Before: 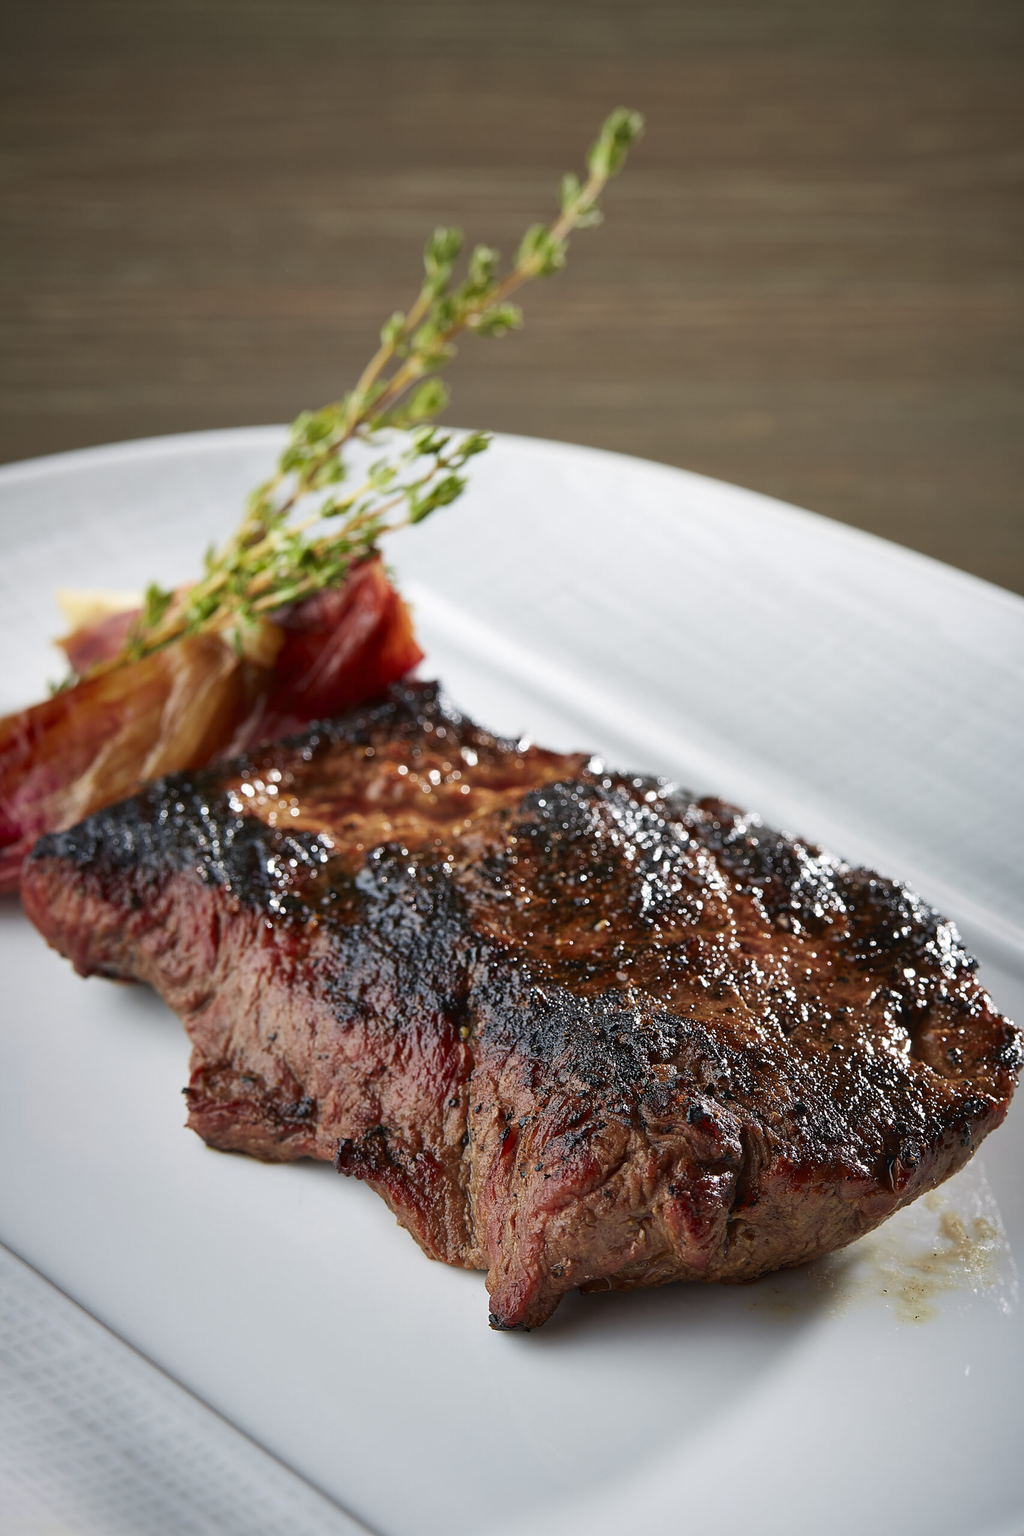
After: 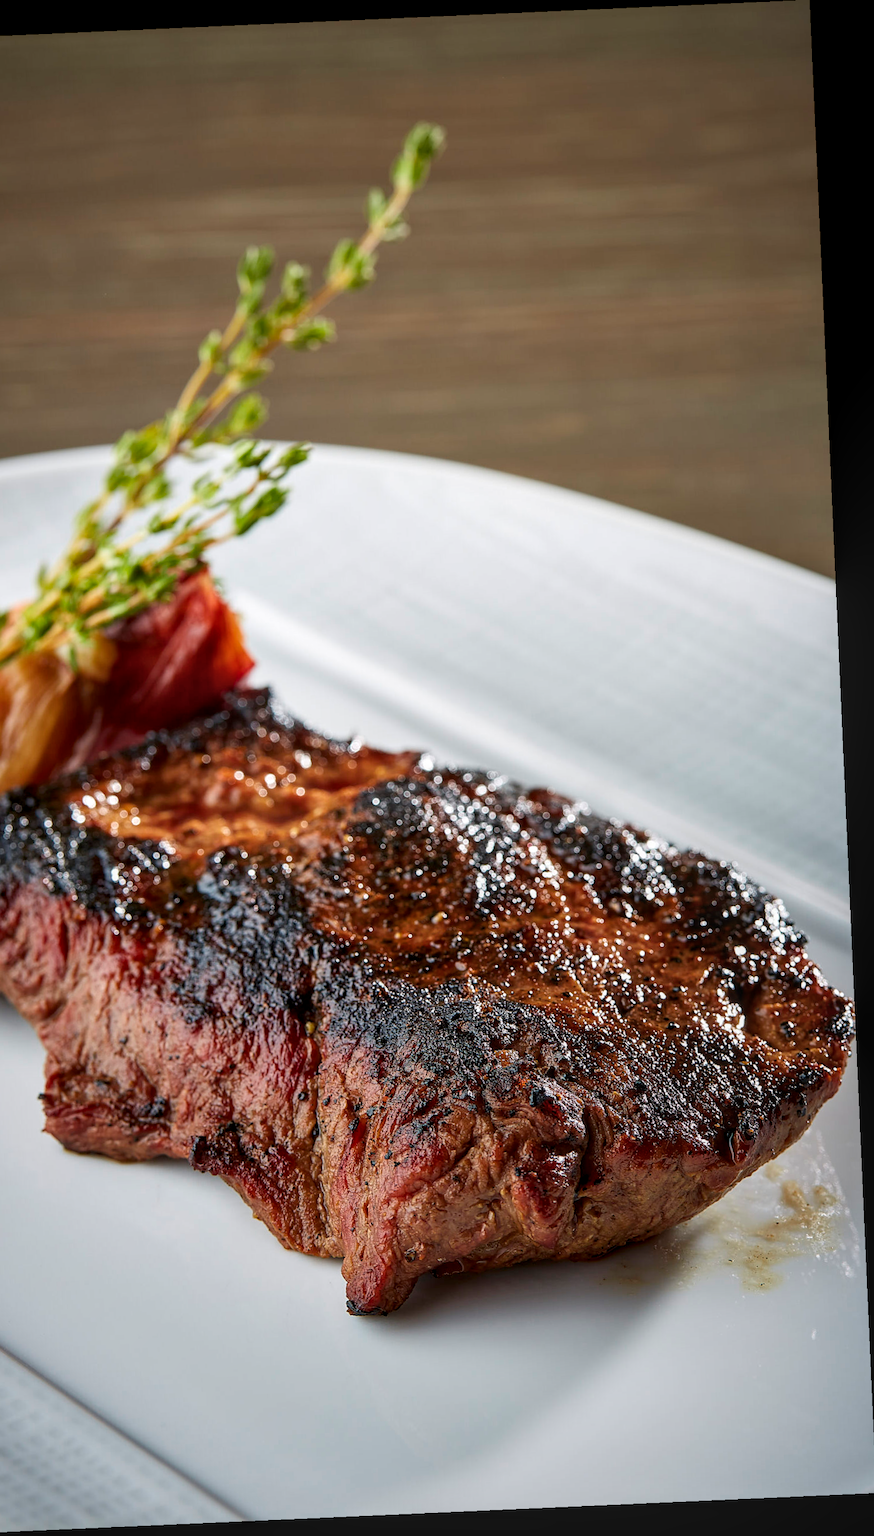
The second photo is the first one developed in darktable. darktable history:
rotate and perspective: rotation -2.56°, automatic cropping off
color balance rgb: perceptual saturation grading › global saturation 10%, global vibrance 10%
crop: left 17.582%, bottom 0.031%
local contrast: highlights 55%, shadows 52%, detail 130%, midtone range 0.452
